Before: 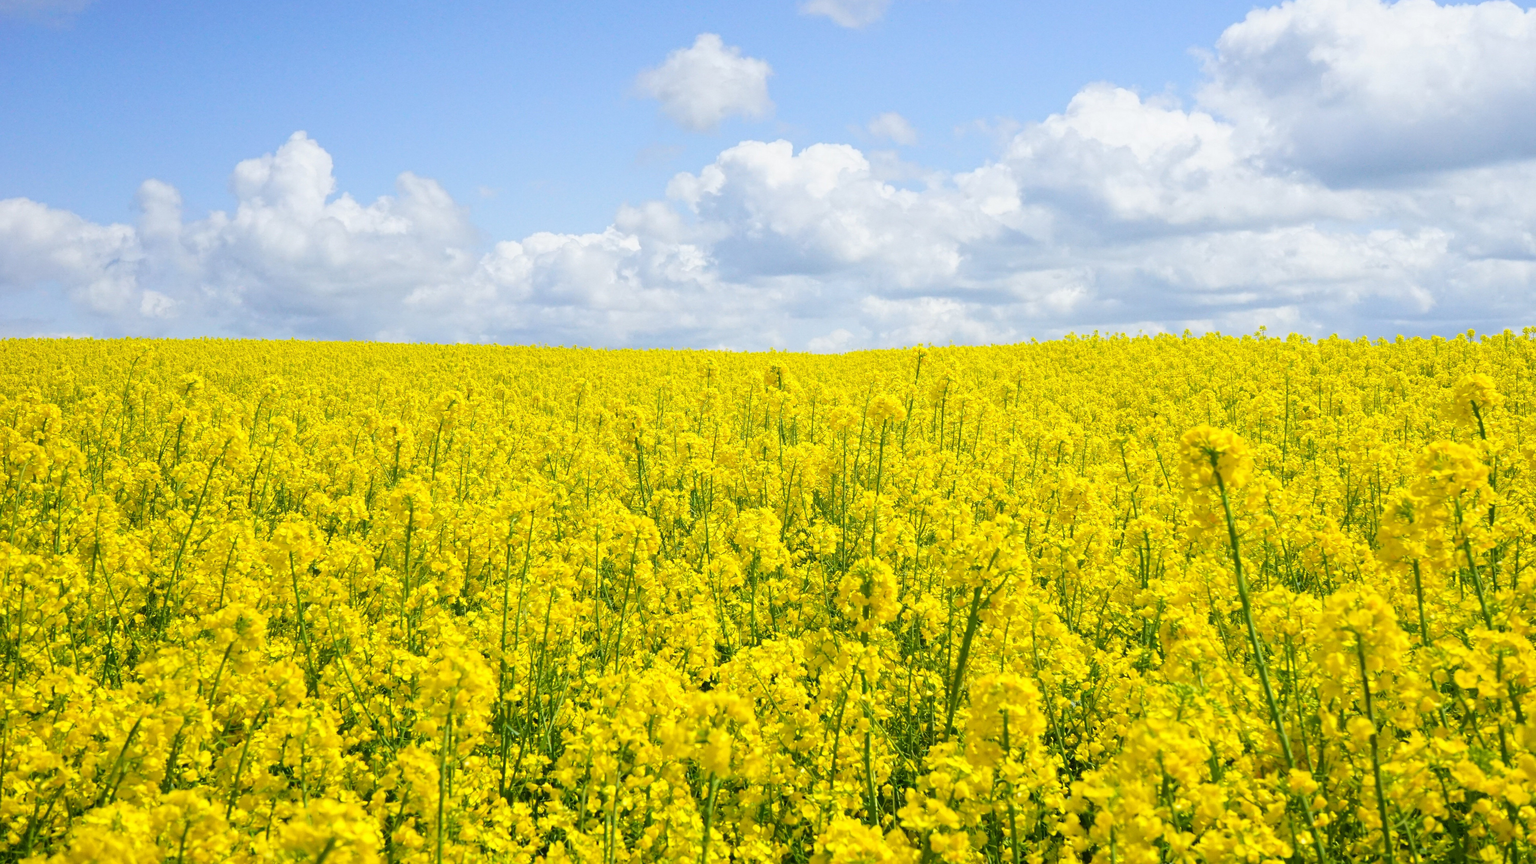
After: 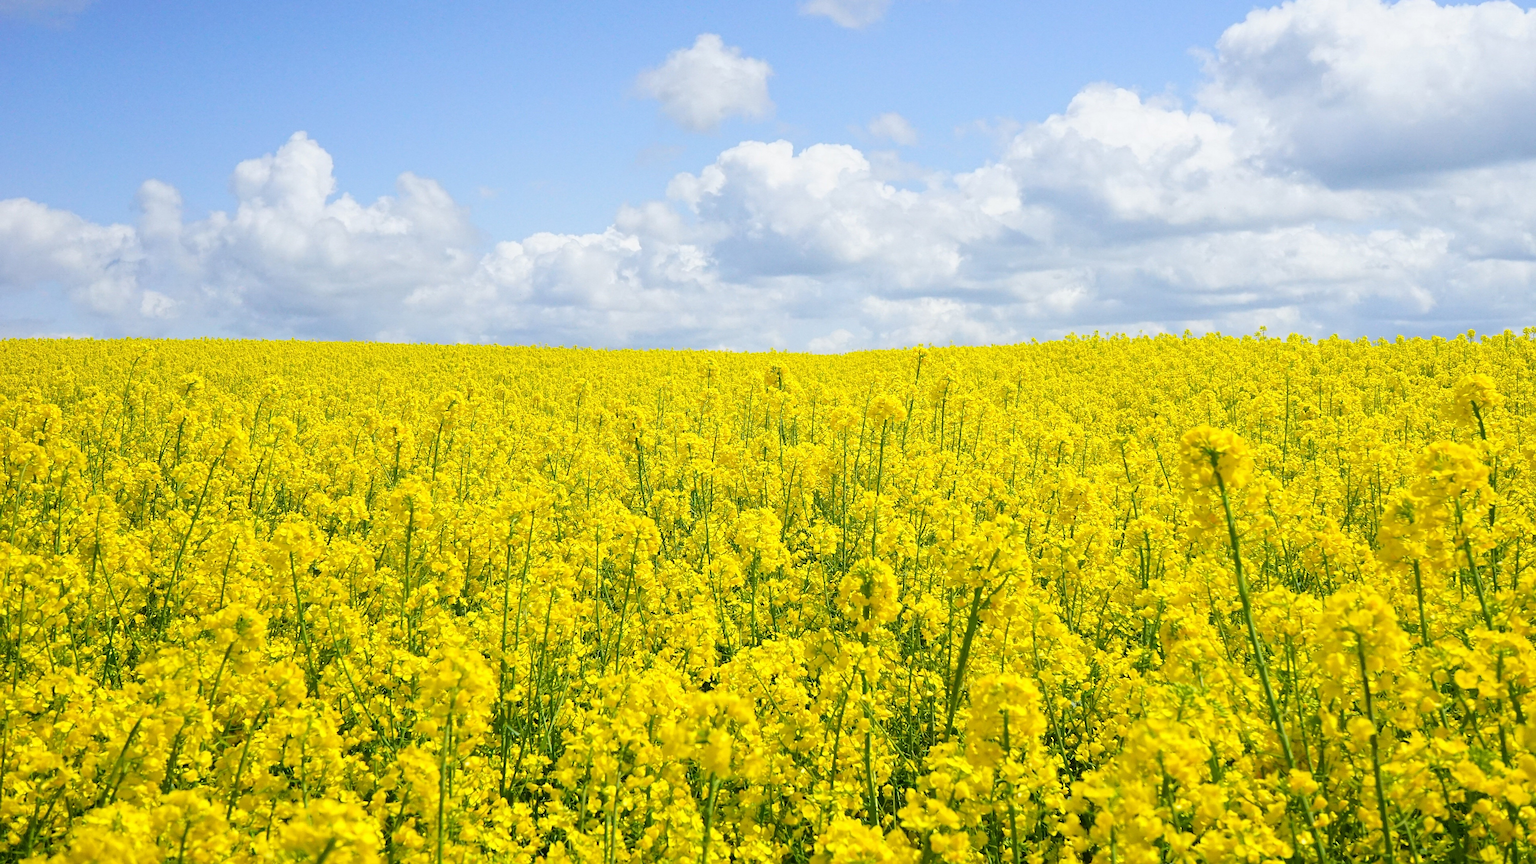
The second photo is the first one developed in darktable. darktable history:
sharpen: radius 1.833, amount 0.409, threshold 1.266
